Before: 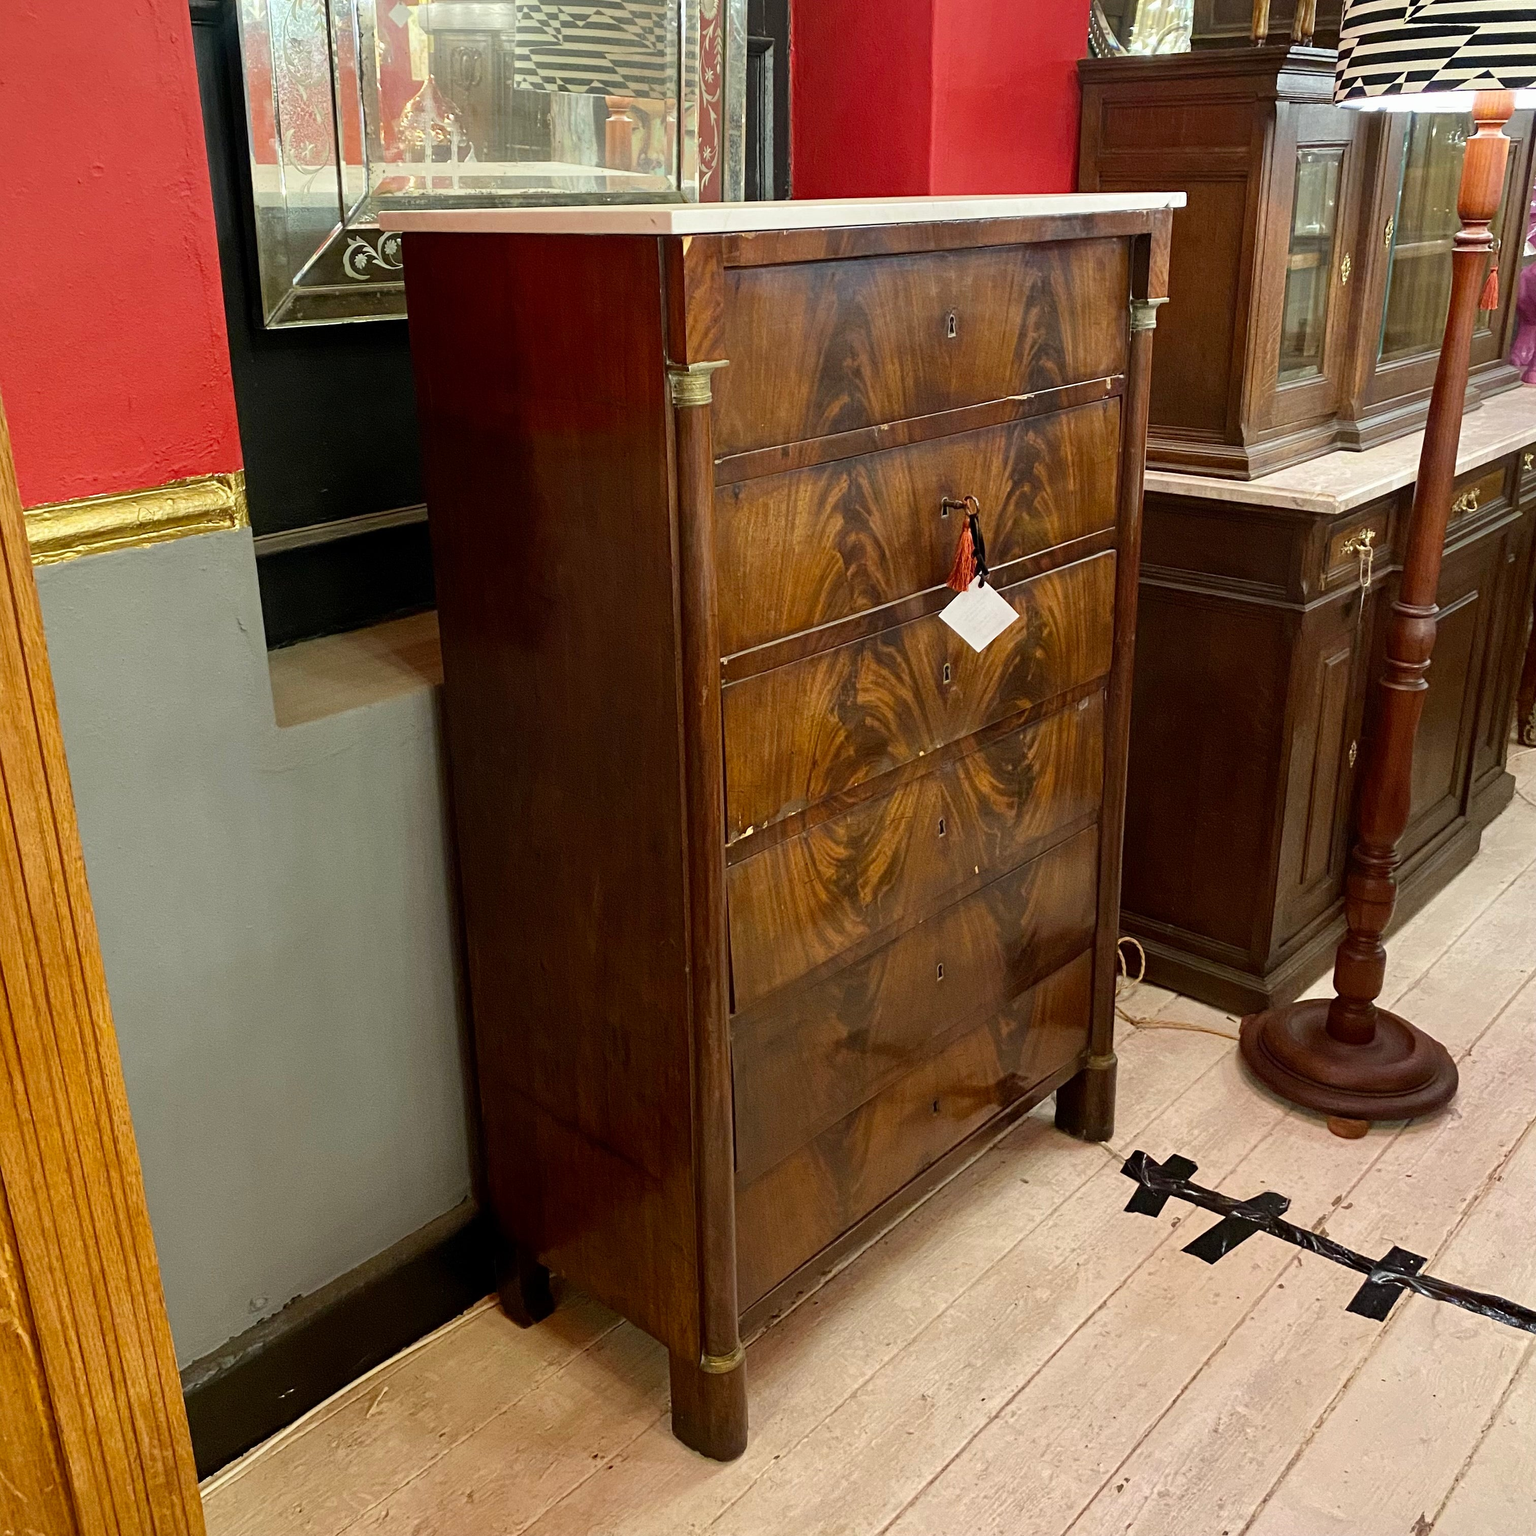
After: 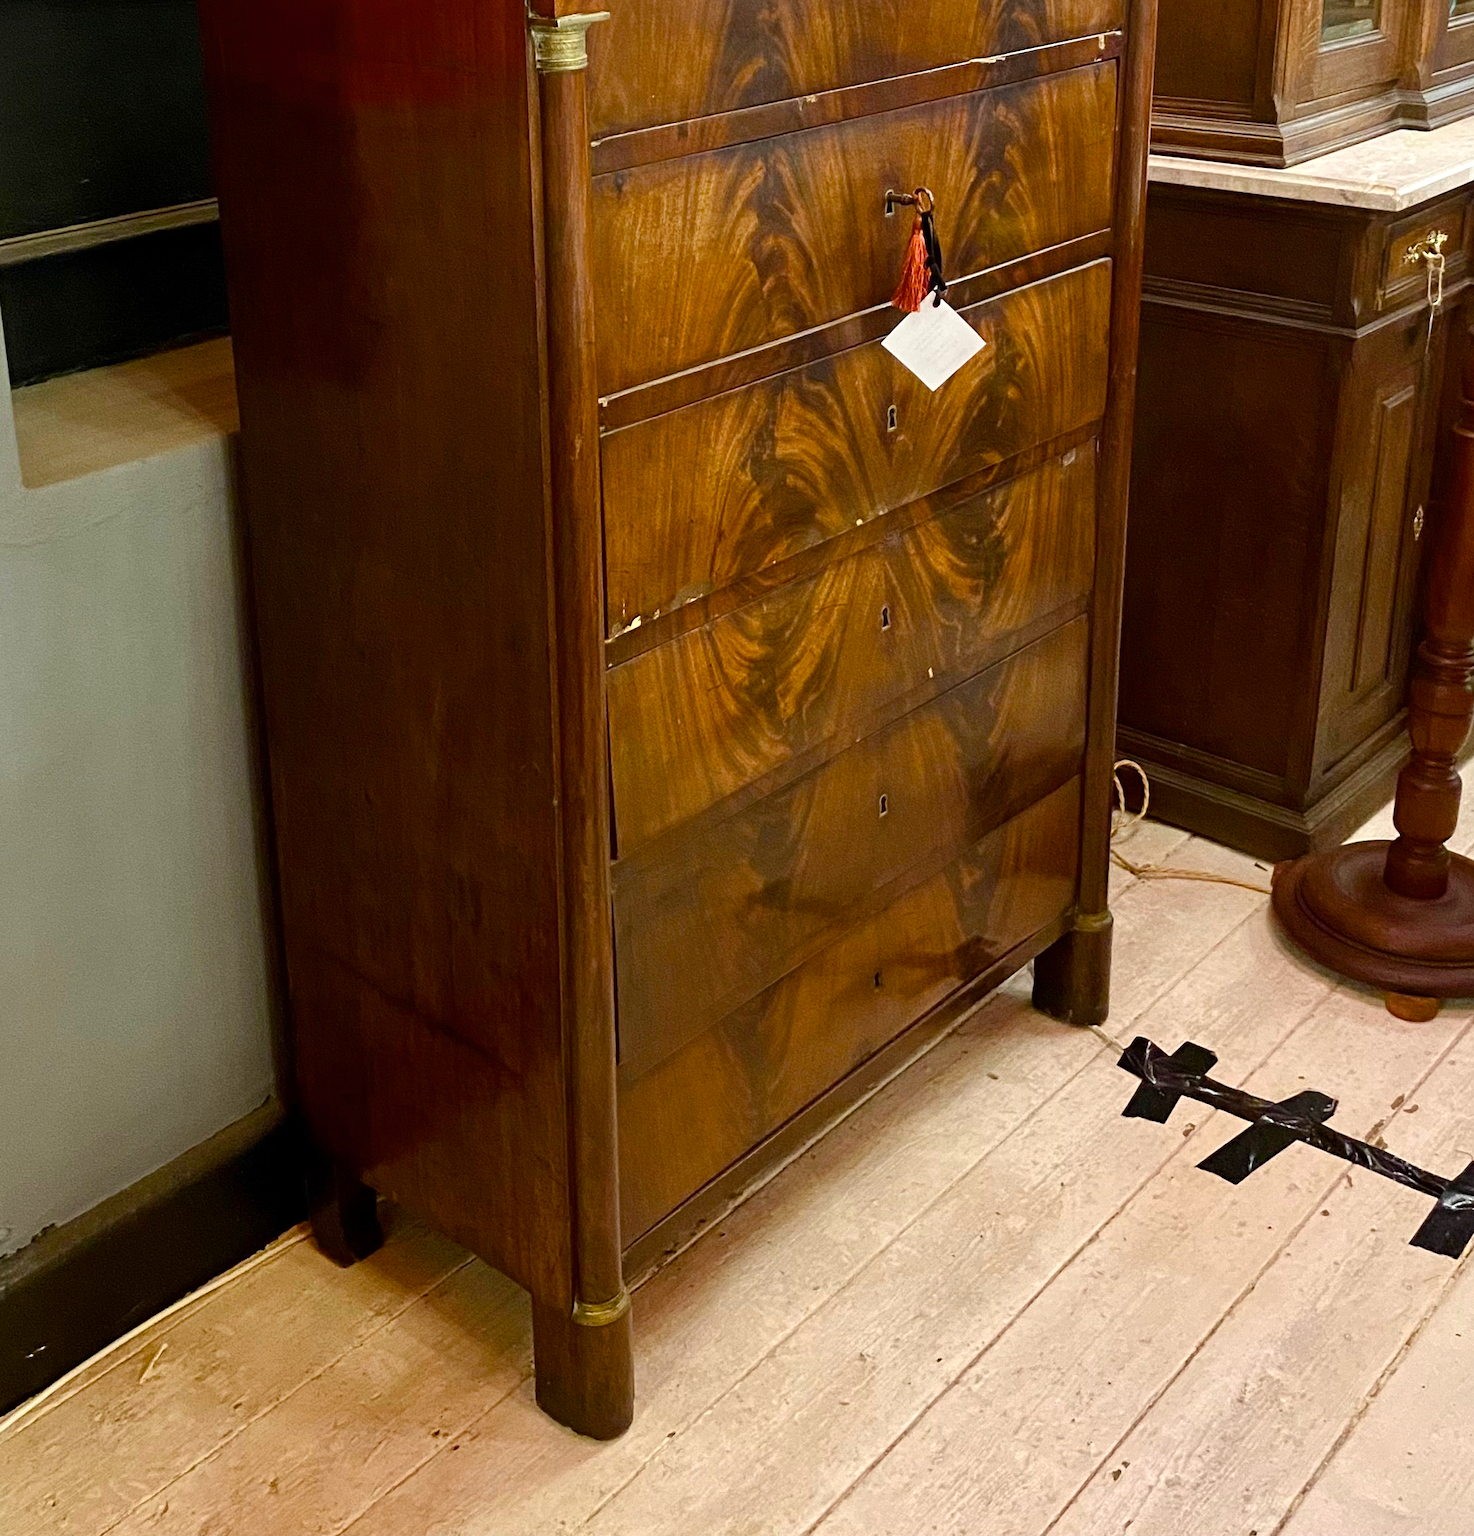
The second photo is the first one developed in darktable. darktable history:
crop: left 16.871%, top 22.857%, right 9.116%
color balance rgb: linear chroma grading › shadows 32%, linear chroma grading › global chroma -2%, linear chroma grading › mid-tones 4%, perceptual saturation grading › global saturation -2%, perceptual saturation grading › highlights -8%, perceptual saturation grading › mid-tones 8%, perceptual saturation grading › shadows 4%, perceptual brilliance grading › highlights 8%, perceptual brilliance grading › mid-tones 4%, perceptual brilliance grading › shadows 2%, global vibrance 16%, saturation formula JzAzBz (2021)
